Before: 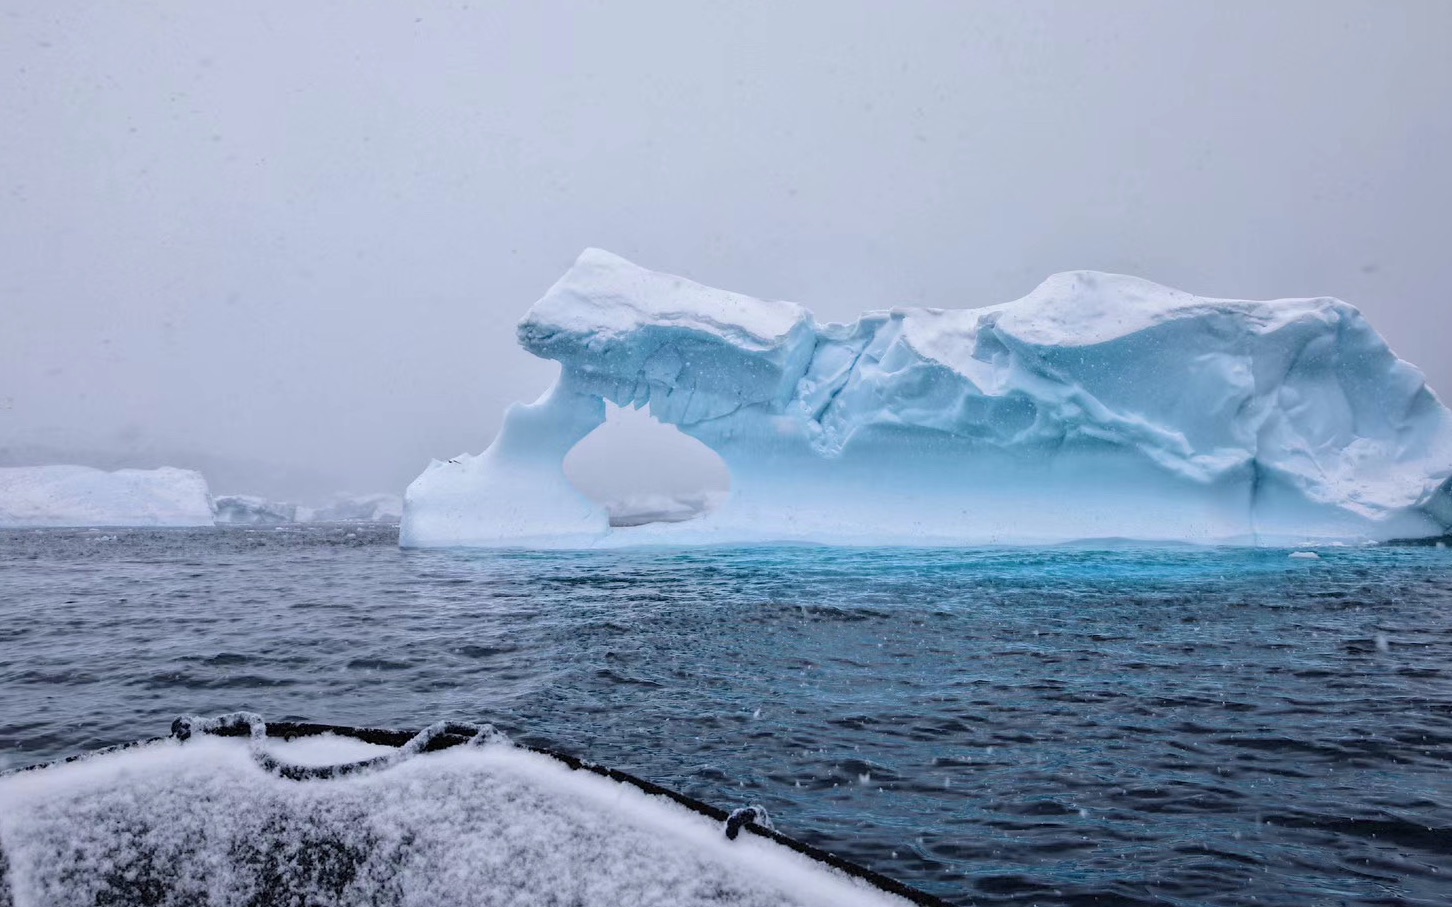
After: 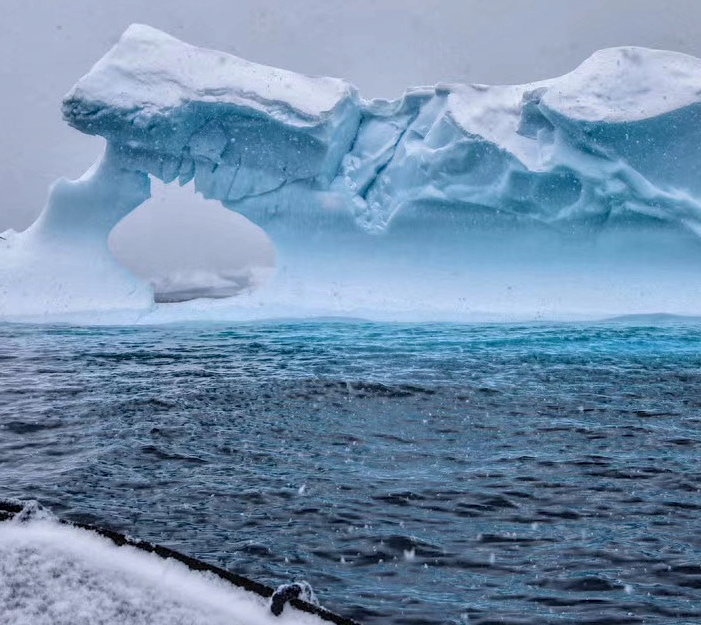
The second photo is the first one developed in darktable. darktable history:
crop: left 31.39%, top 24.765%, right 20.284%, bottom 6.275%
local contrast: on, module defaults
shadows and highlights: soften with gaussian
